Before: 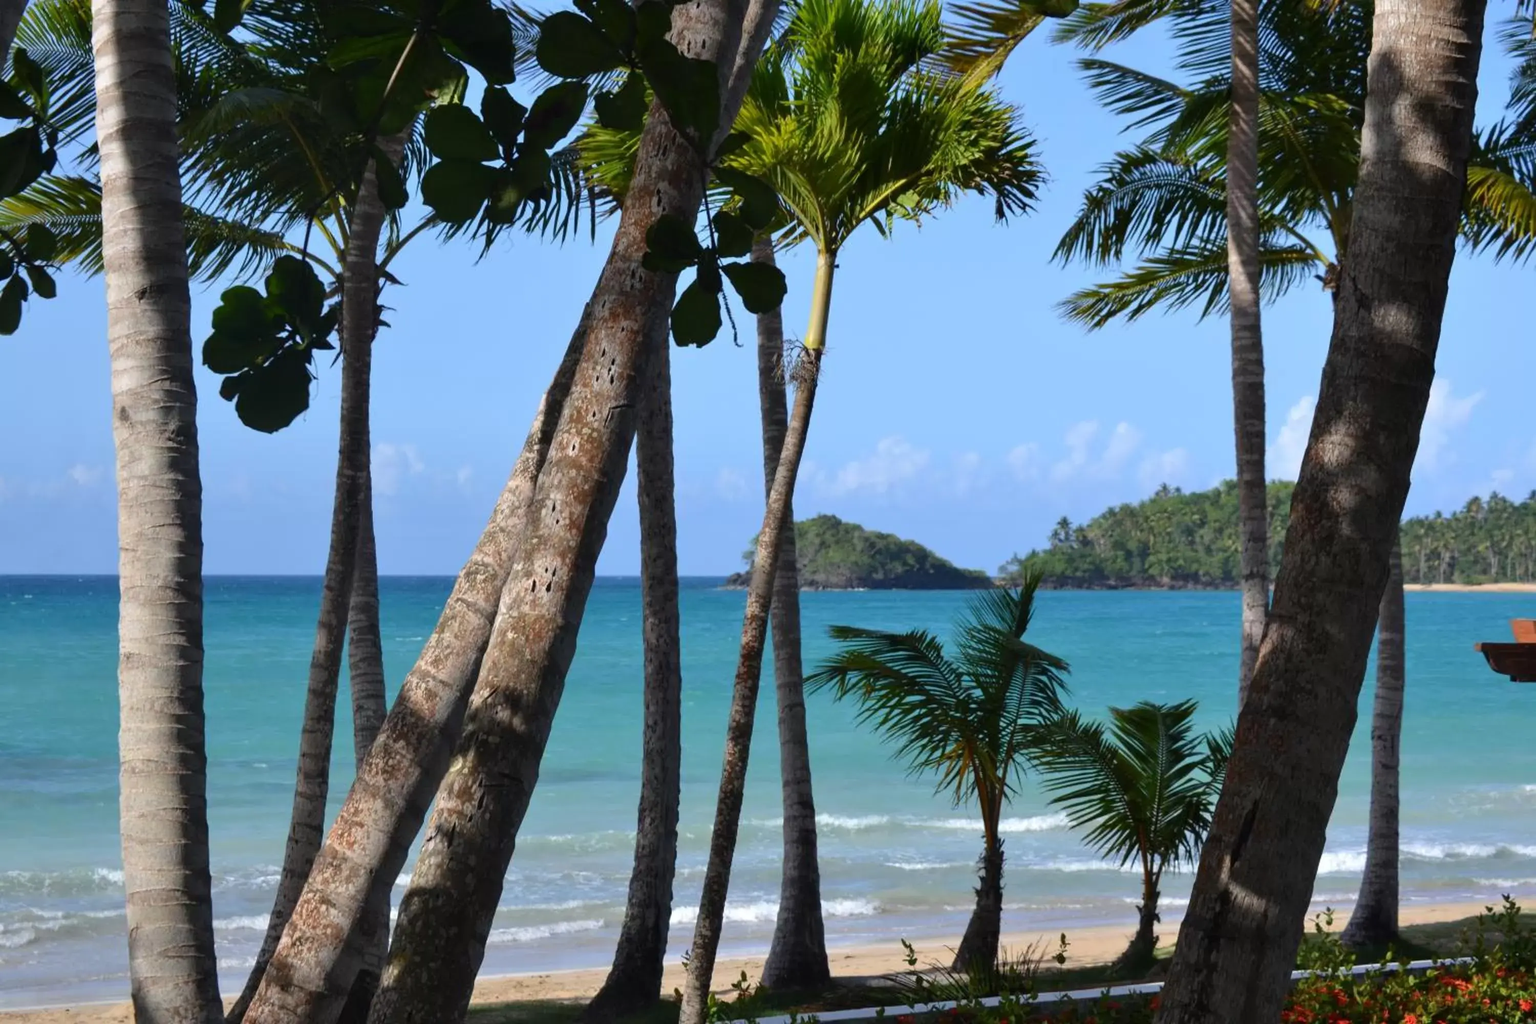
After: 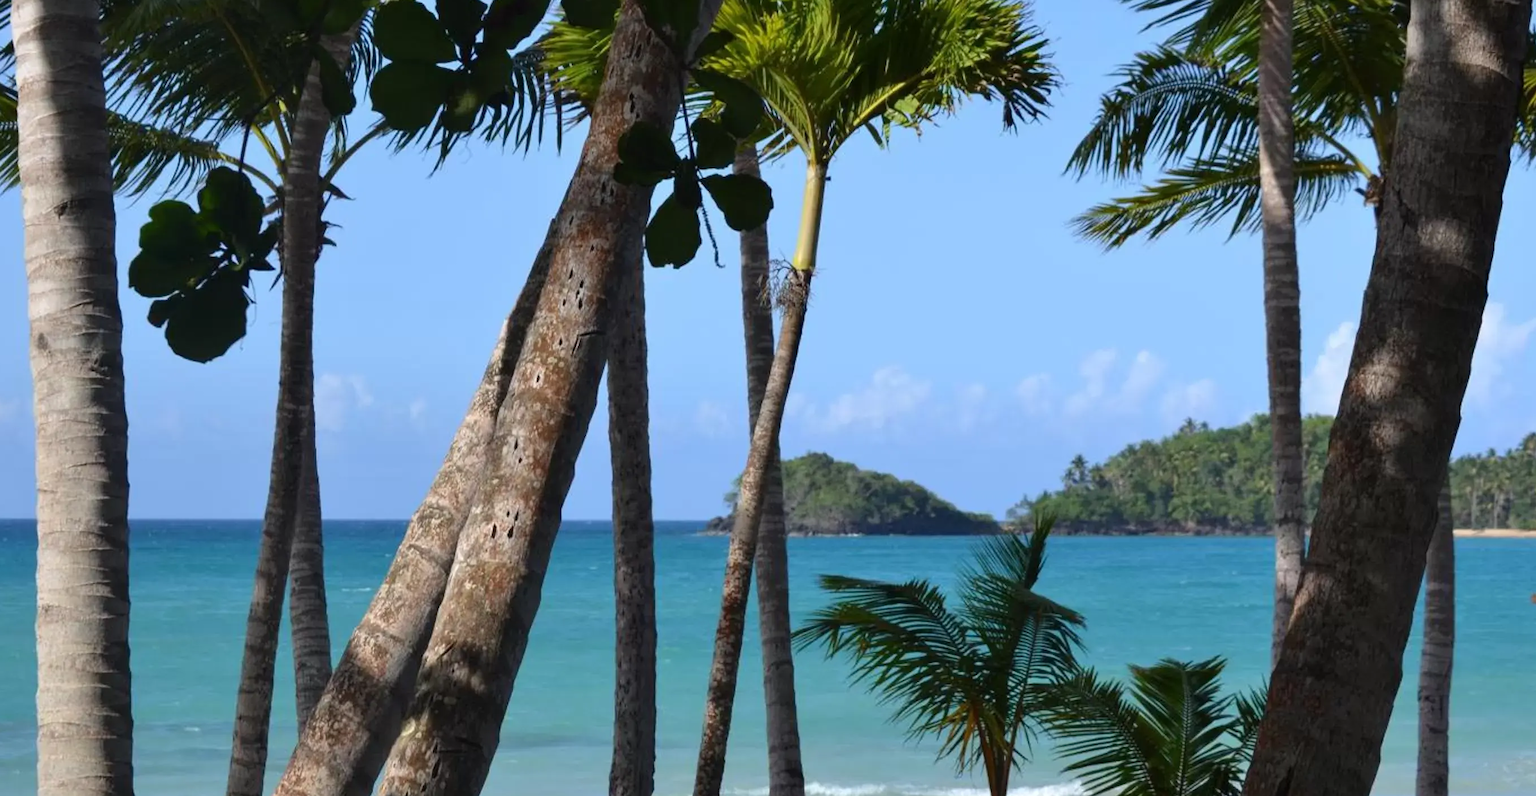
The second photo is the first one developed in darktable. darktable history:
crop: left 5.613%, top 10.202%, right 3.714%, bottom 19.215%
